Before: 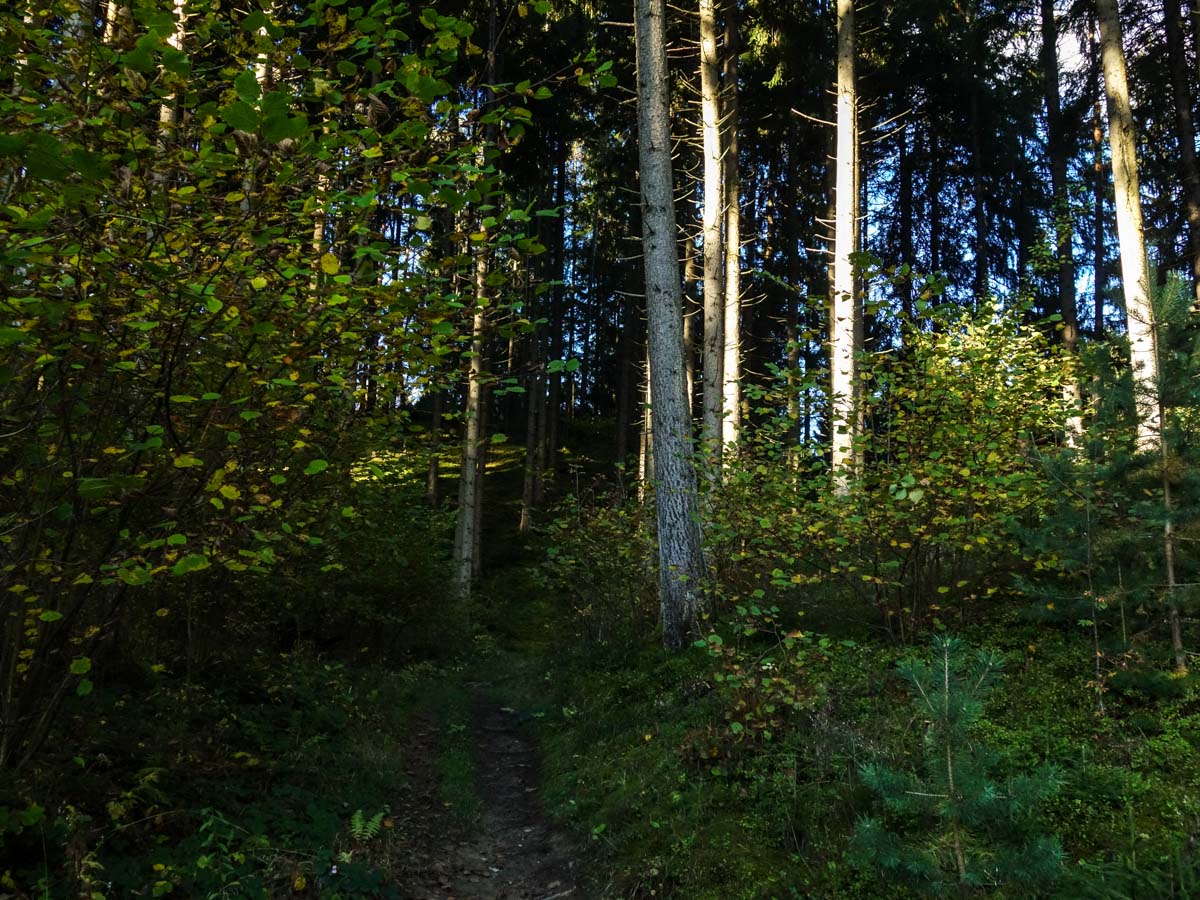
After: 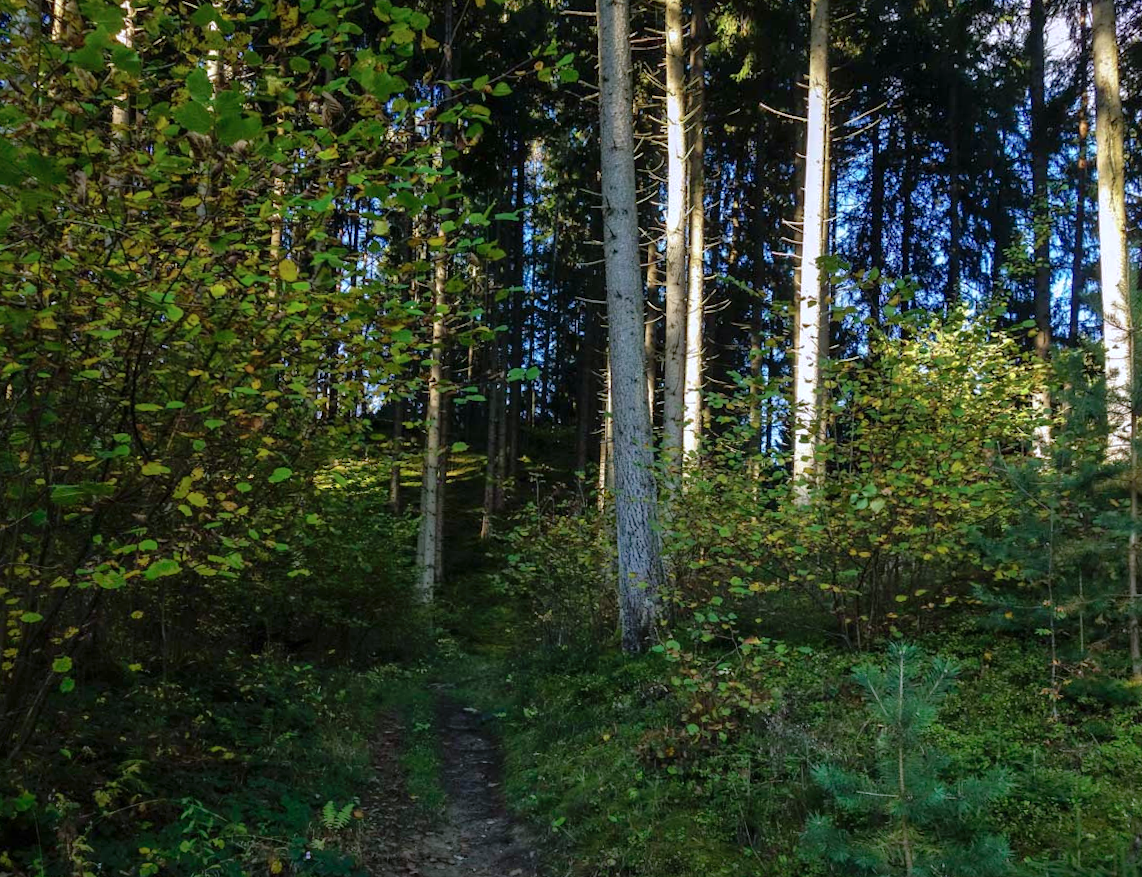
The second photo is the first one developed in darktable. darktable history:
shadows and highlights: on, module defaults
color calibration: illuminant as shot in camera, x 0.358, y 0.373, temperature 4628.91 K
rotate and perspective: rotation 0.074°, lens shift (vertical) 0.096, lens shift (horizontal) -0.041, crop left 0.043, crop right 0.952, crop top 0.024, crop bottom 0.979
